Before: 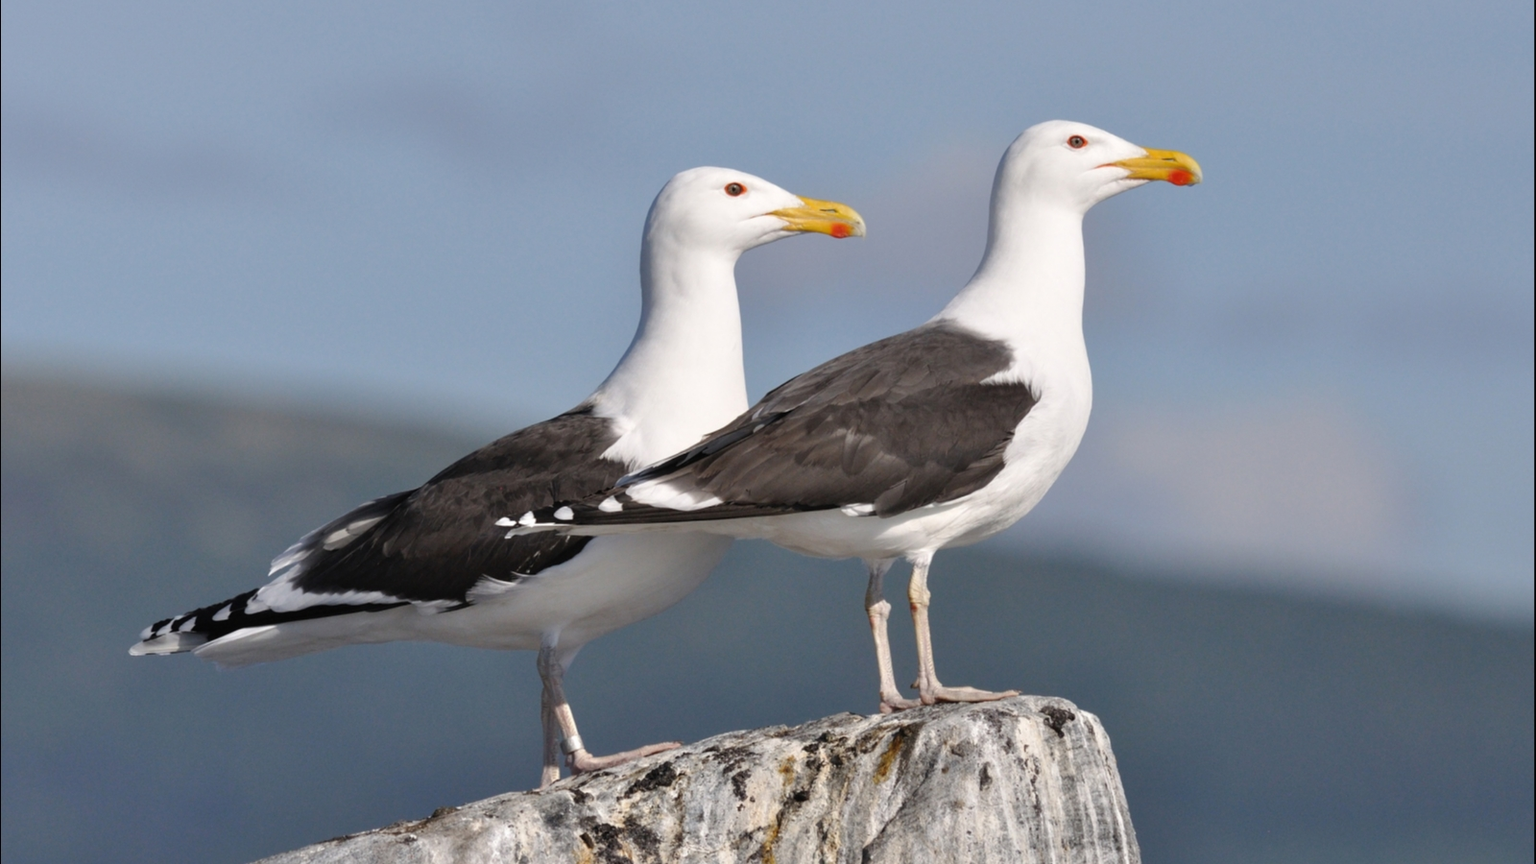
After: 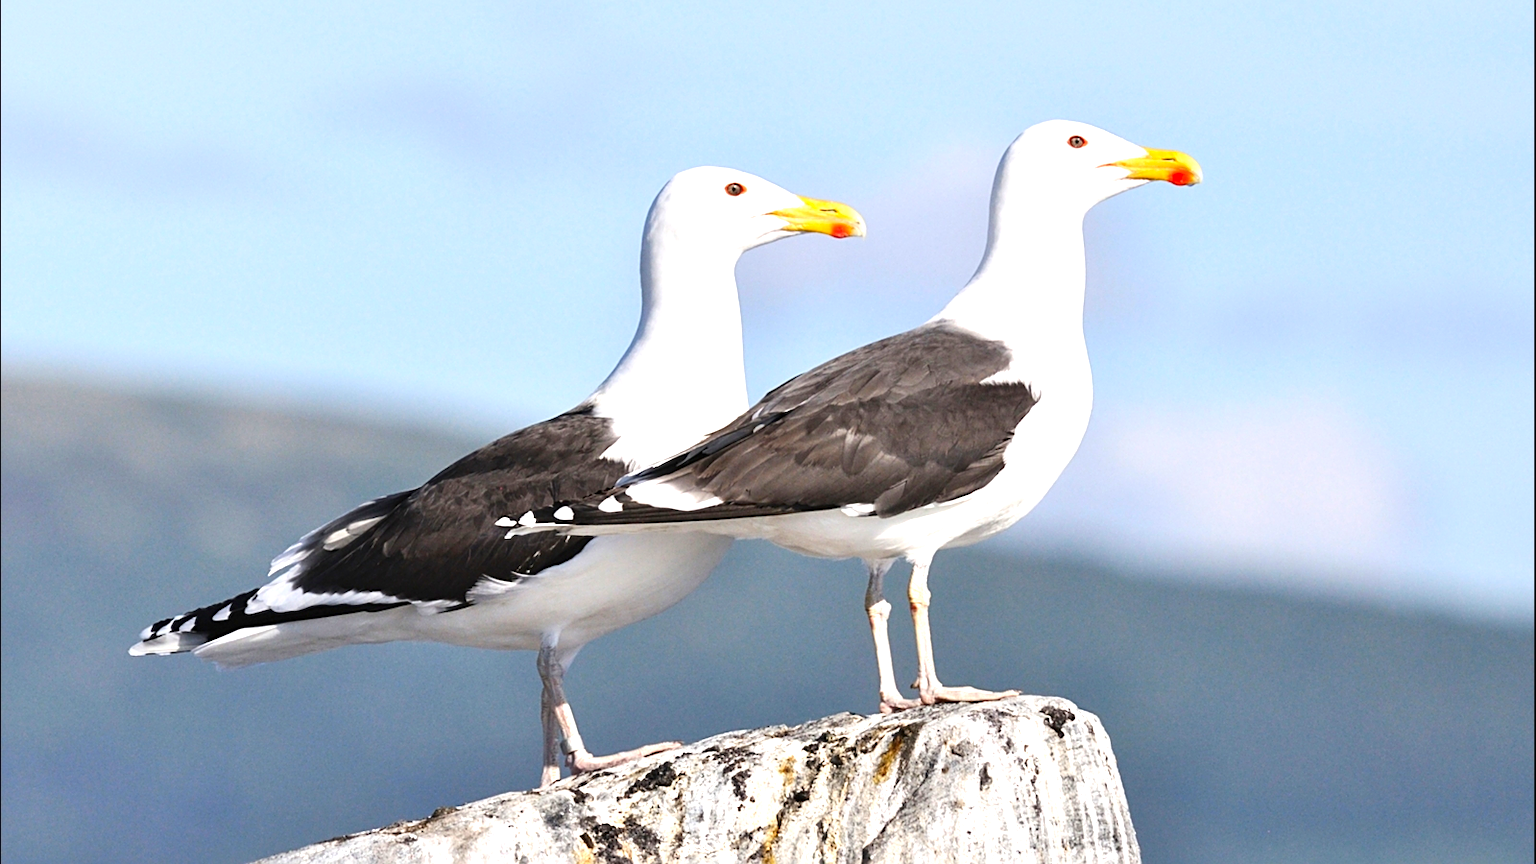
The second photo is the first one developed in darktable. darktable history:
contrast brightness saturation: contrast 0.13, brightness -0.05, saturation 0.16
sharpen: on, module defaults
exposure: black level correction 0, exposure 1.2 EV, compensate exposure bias true, compensate highlight preservation false
